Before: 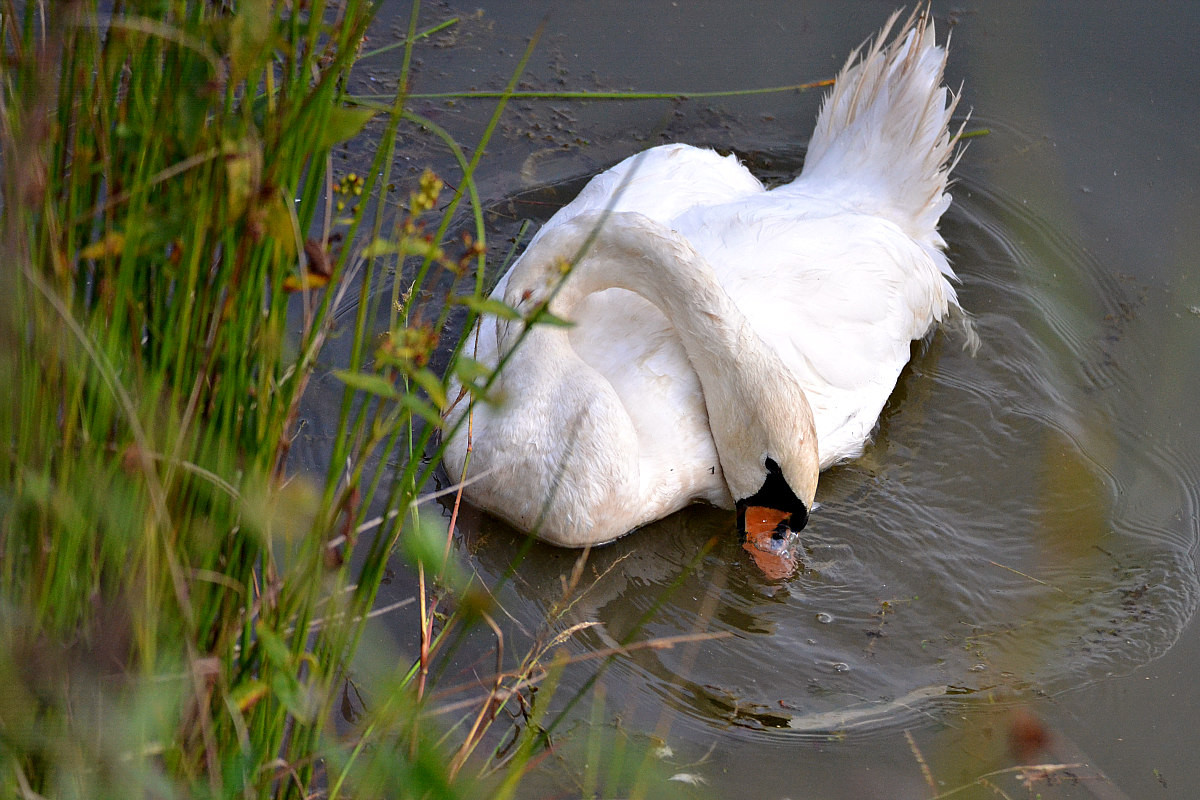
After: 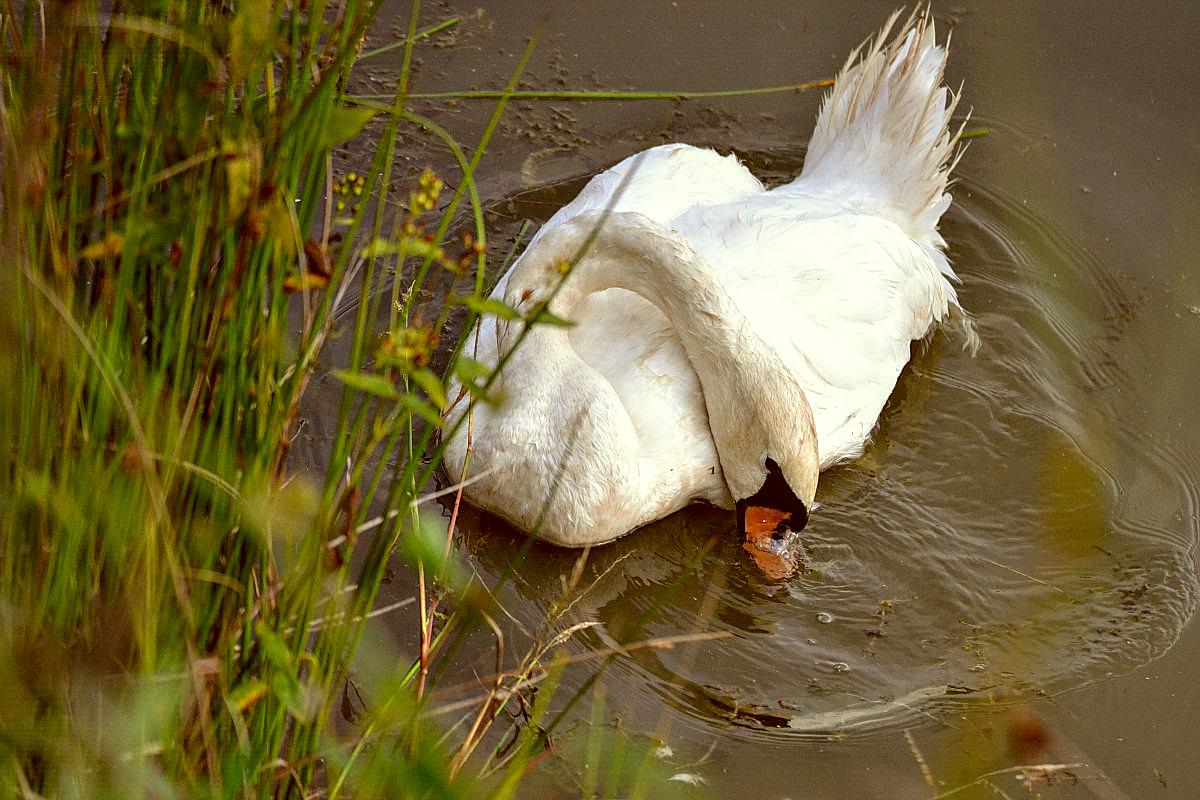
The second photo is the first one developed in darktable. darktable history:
color correction: highlights a* -5.27, highlights b* 9.79, shadows a* 9.24, shadows b* 24.33
sharpen: amount 0.218
local contrast: detail 130%
